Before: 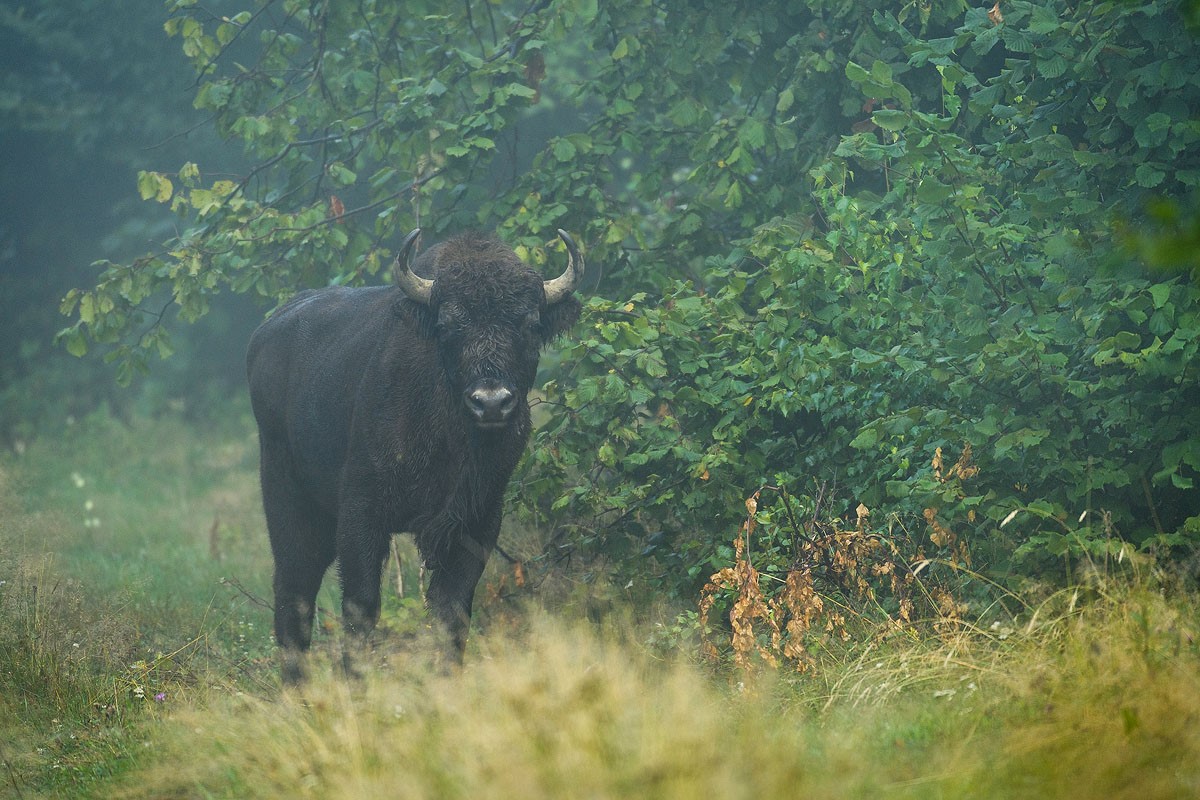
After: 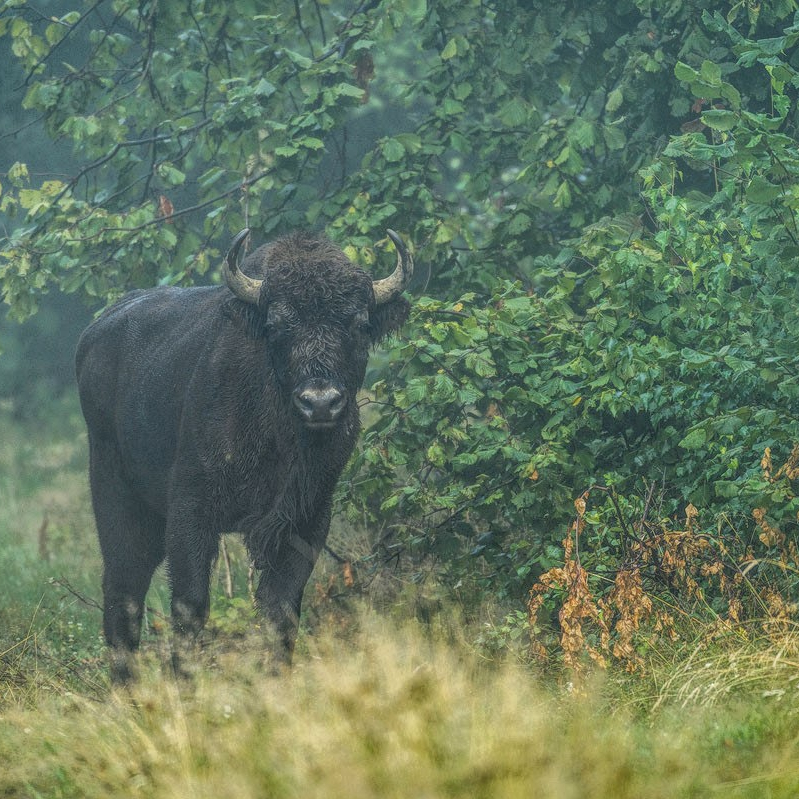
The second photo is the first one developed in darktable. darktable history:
crop and rotate: left 14.292%, right 19.041%
local contrast: highlights 20%, shadows 30%, detail 200%, midtone range 0.2
